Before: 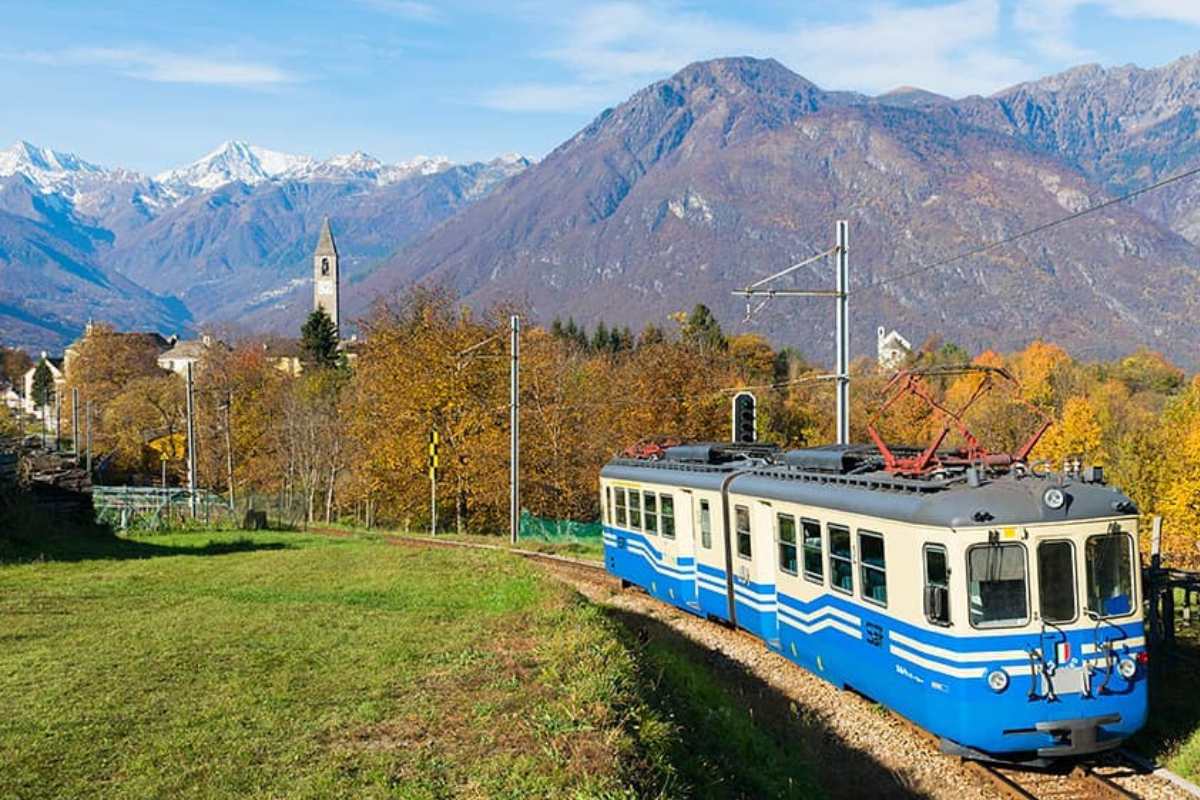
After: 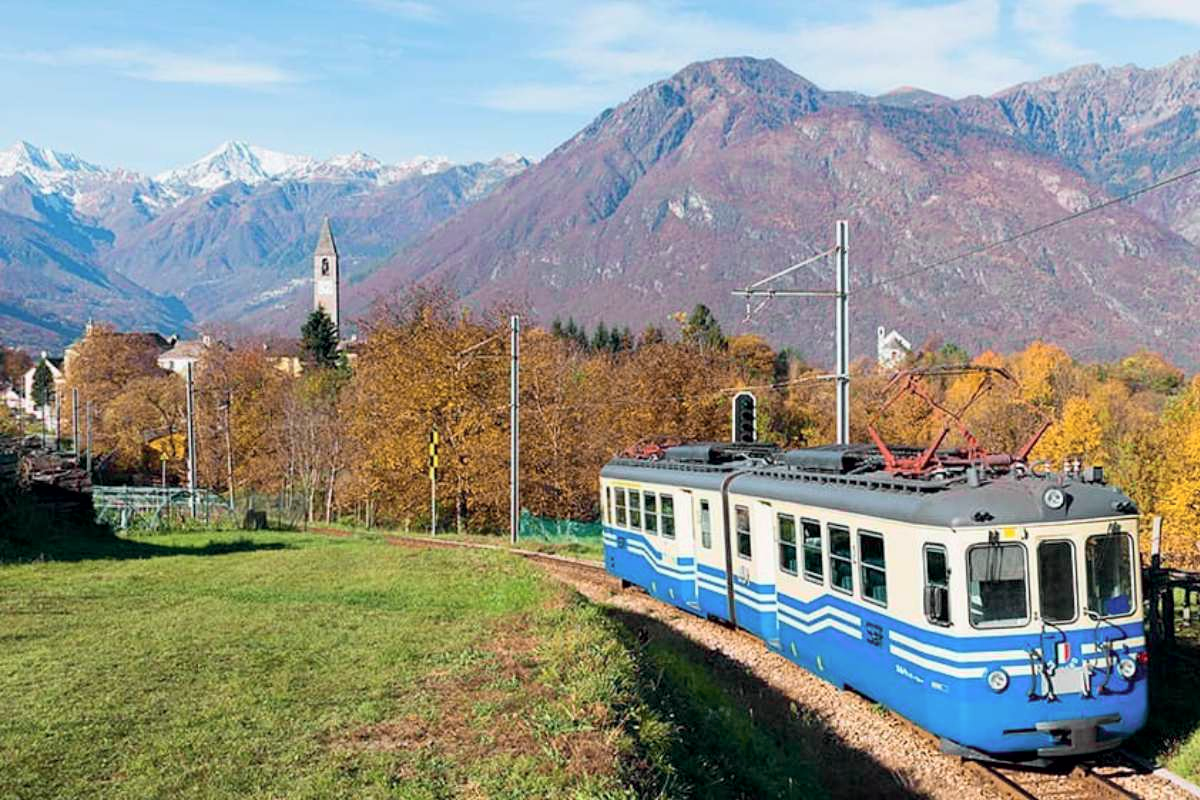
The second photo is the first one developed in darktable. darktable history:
tone curve: curves: ch0 [(0, 0) (0.822, 0.825) (0.994, 0.955)]; ch1 [(0, 0) (0.226, 0.261) (0.383, 0.397) (0.46, 0.46) (0.498, 0.501) (0.524, 0.543) (0.578, 0.575) (1, 1)]; ch2 [(0, 0) (0.438, 0.456) (0.5, 0.495) (0.547, 0.515) (0.597, 0.58) (0.629, 0.603) (1, 1)], color space Lab, independent channels, preserve colors none
exposure: black level correction 0.003, exposure 0.149 EV, compensate highlight preservation false
